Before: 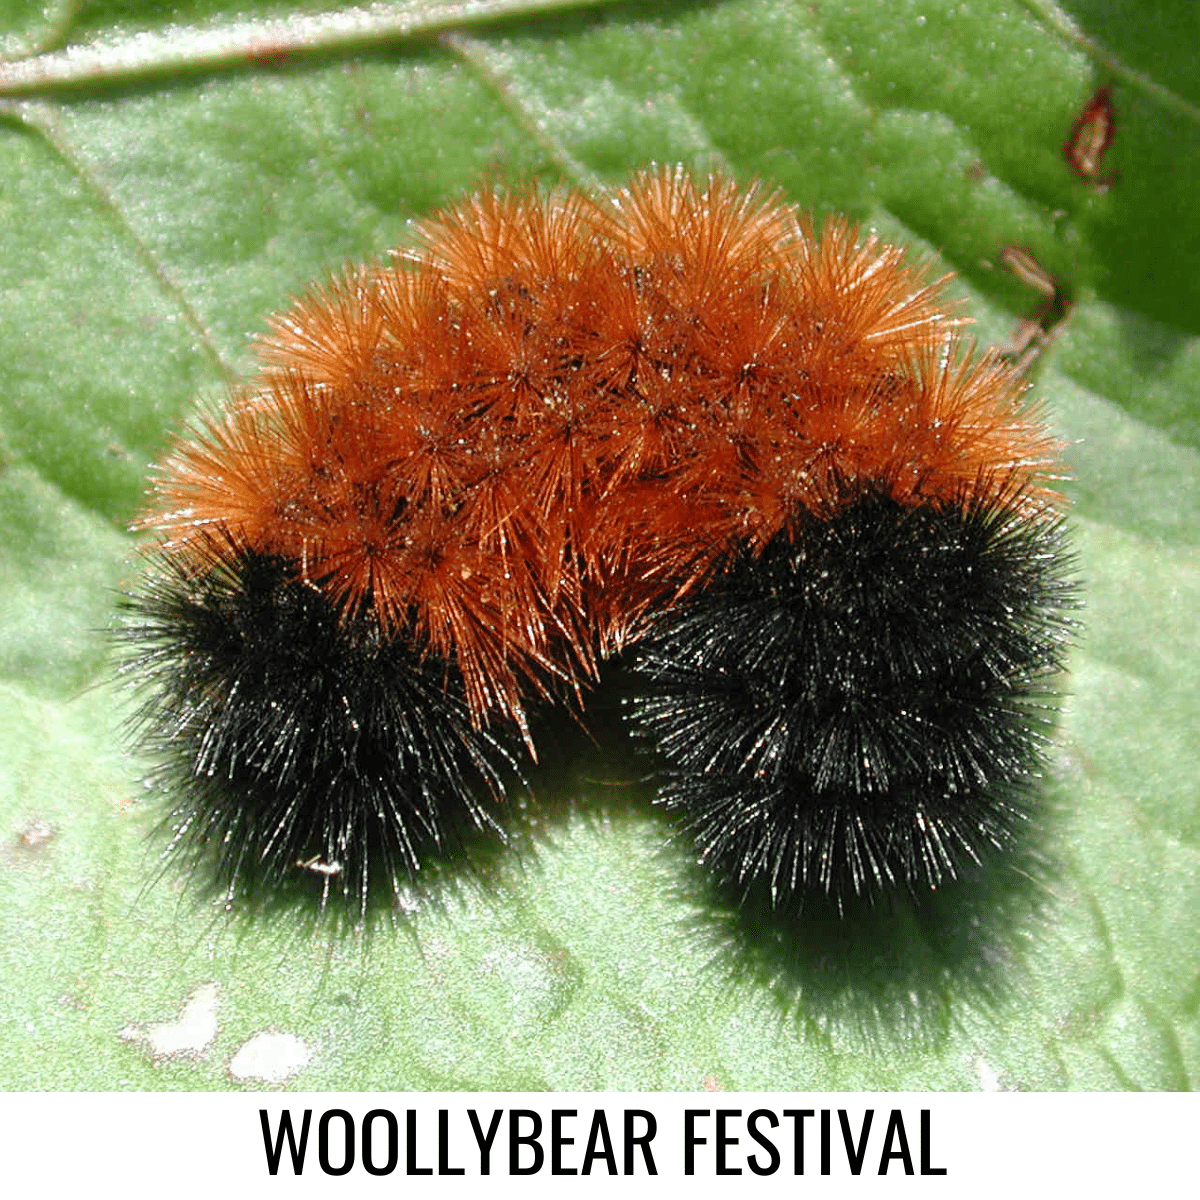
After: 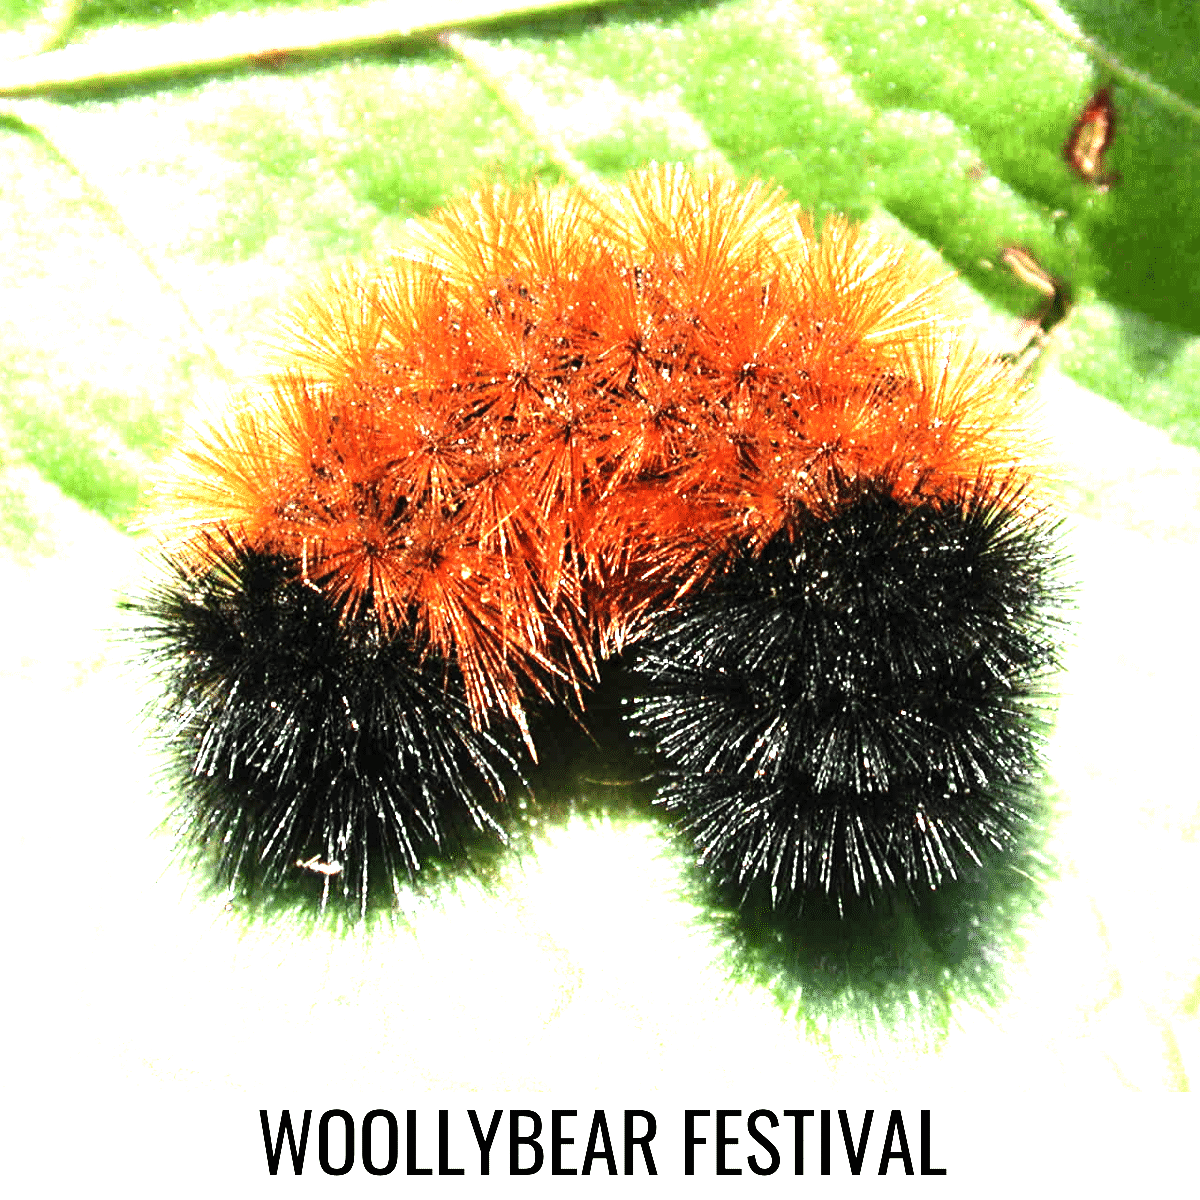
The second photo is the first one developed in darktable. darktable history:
exposure: black level correction 0, exposure 1.1 EV, compensate exposure bias true, compensate highlight preservation false
tone equalizer: -8 EV -1.08 EV, -7 EV -1.01 EV, -6 EV -0.867 EV, -5 EV -0.578 EV, -3 EV 0.578 EV, -2 EV 0.867 EV, -1 EV 1.01 EV, +0 EV 1.08 EV, edges refinement/feathering 500, mask exposure compensation -1.57 EV, preserve details no
